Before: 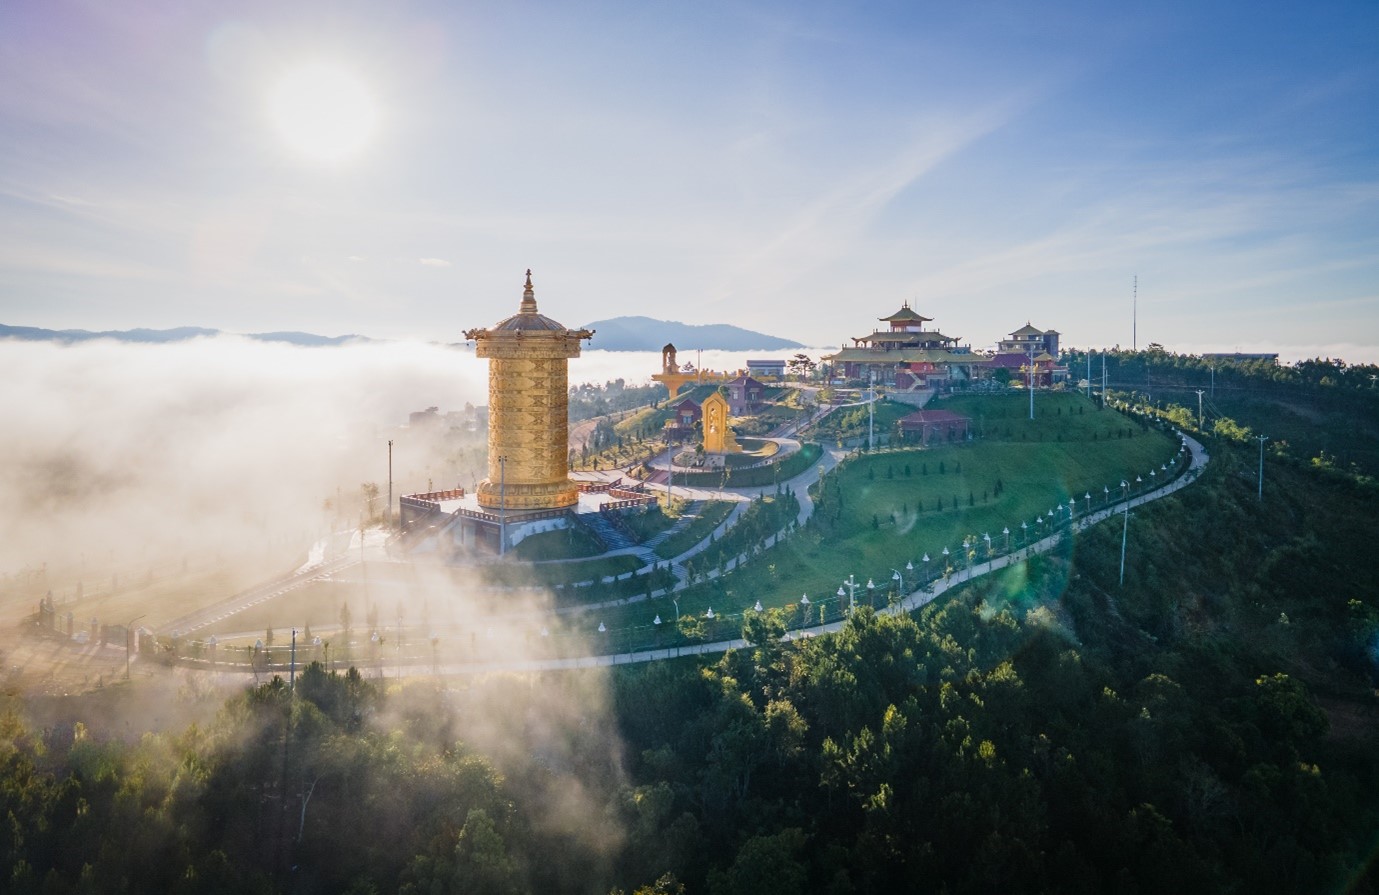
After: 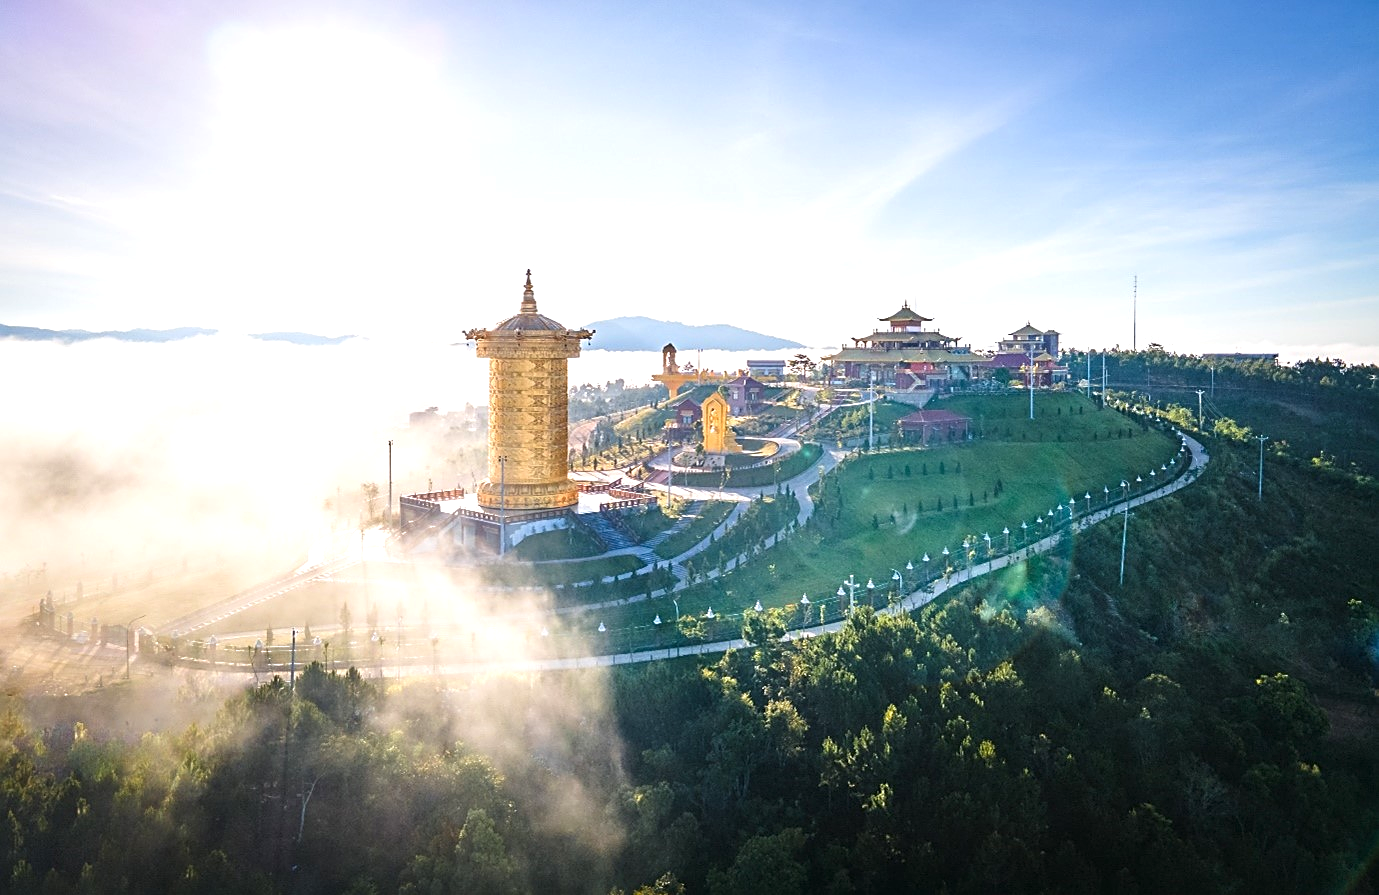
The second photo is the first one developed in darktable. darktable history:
exposure: black level correction 0, exposure 0.692 EV, compensate exposure bias true, compensate highlight preservation false
sharpen: on, module defaults
